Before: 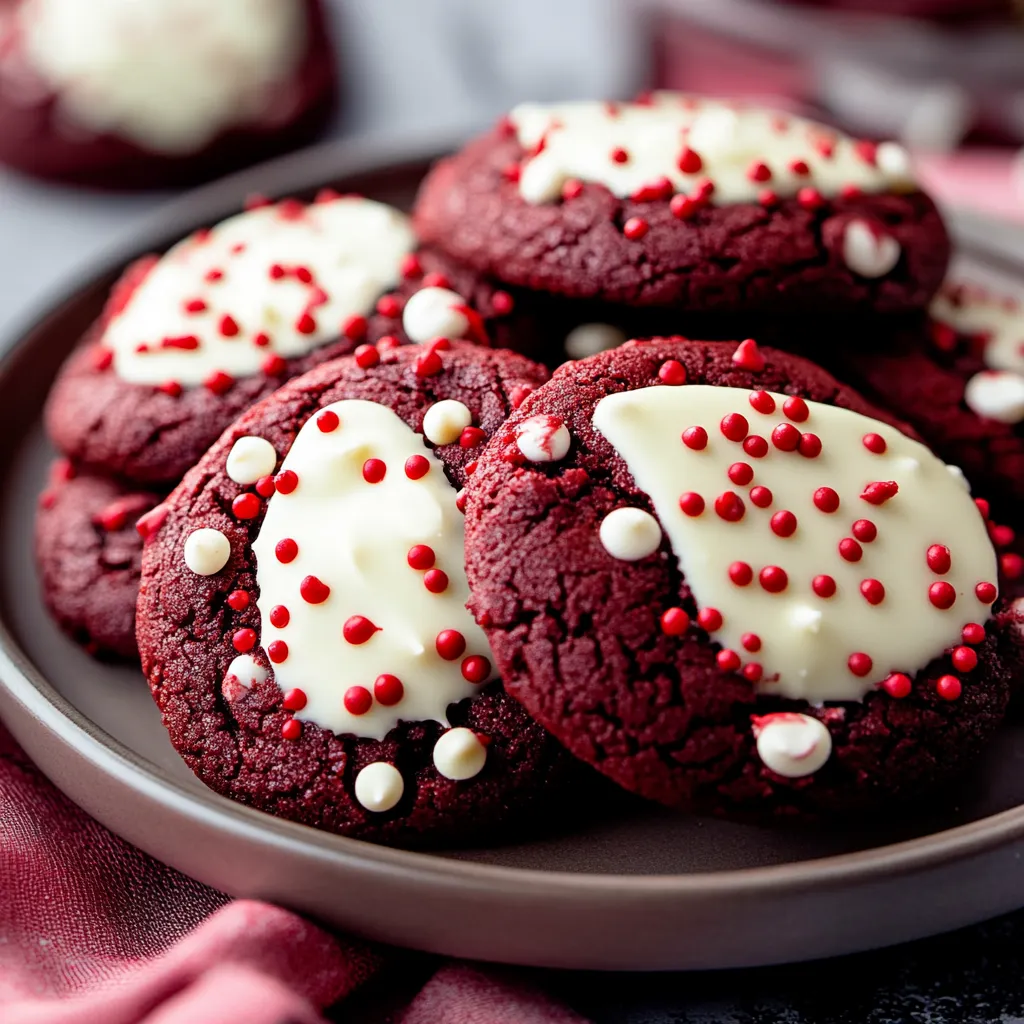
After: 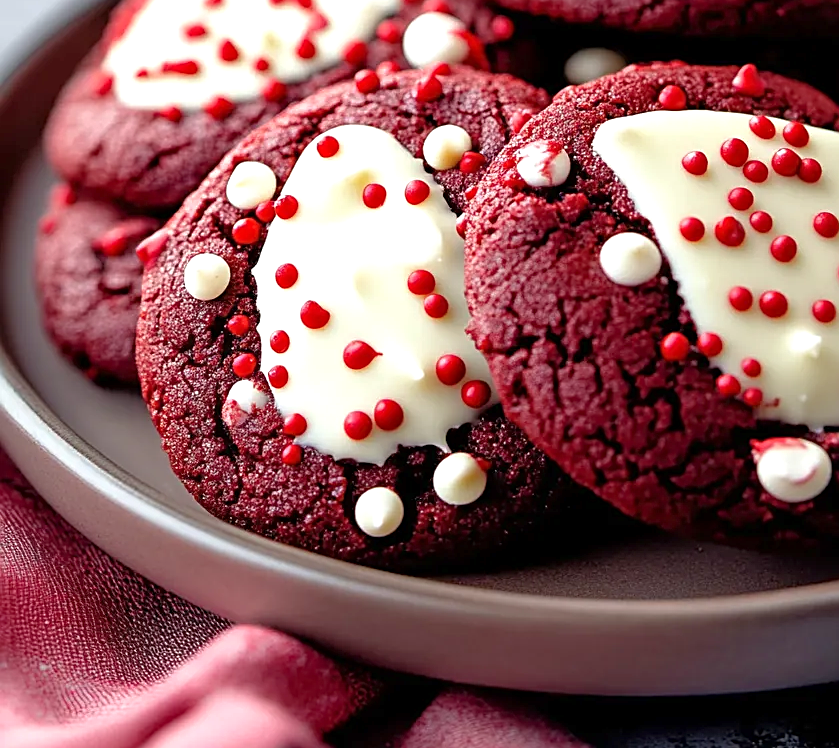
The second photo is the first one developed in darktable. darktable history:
tone equalizer: -8 EV 0.244 EV, -7 EV 0.449 EV, -6 EV 0.41 EV, -5 EV 0.234 EV, -3 EV -0.242 EV, -2 EV -0.435 EV, -1 EV -0.408 EV, +0 EV -0.23 EV, edges refinement/feathering 500, mask exposure compensation -1.57 EV, preserve details no
crop: top 26.918%, right 17.992%
exposure: exposure 0.611 EV, compensate highlight preservation false
sharpen: on, module defaults
